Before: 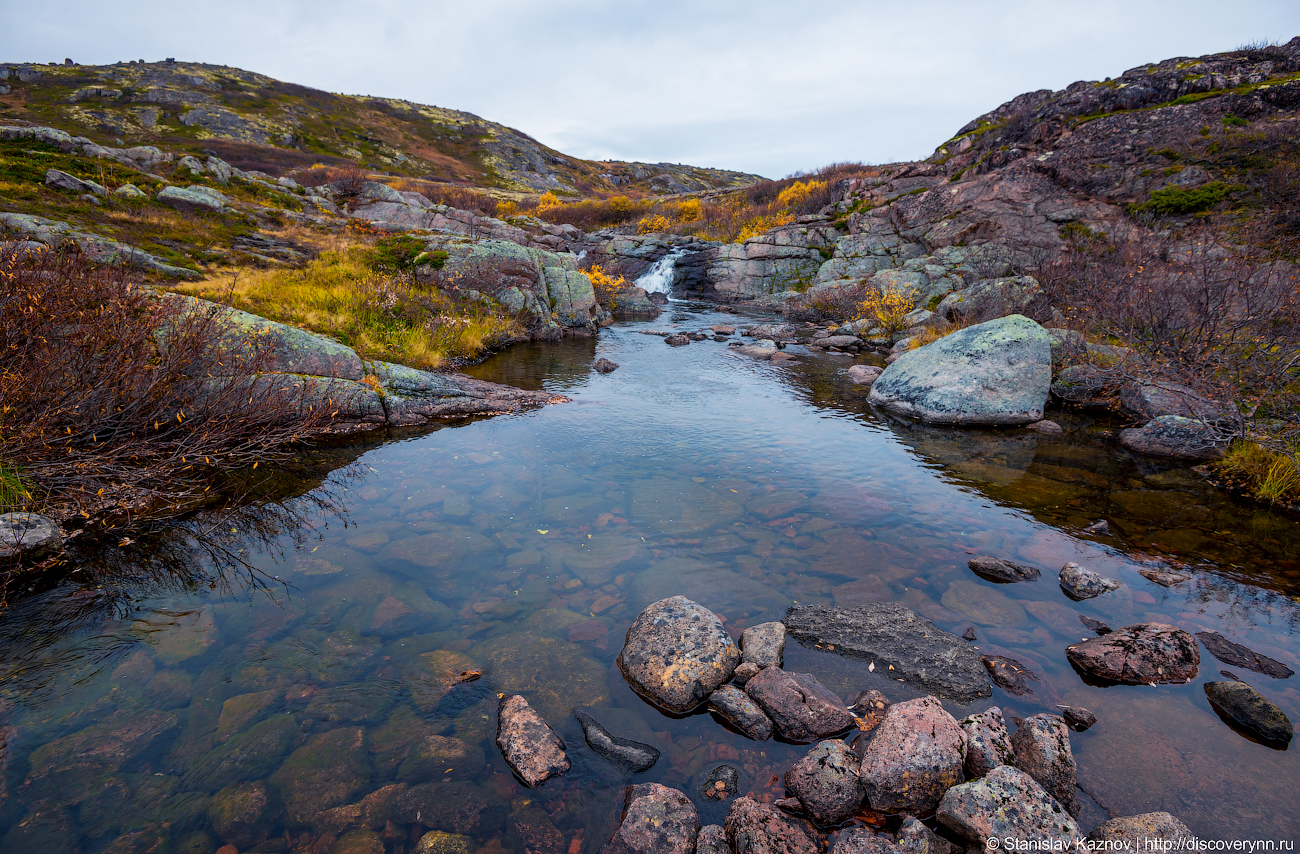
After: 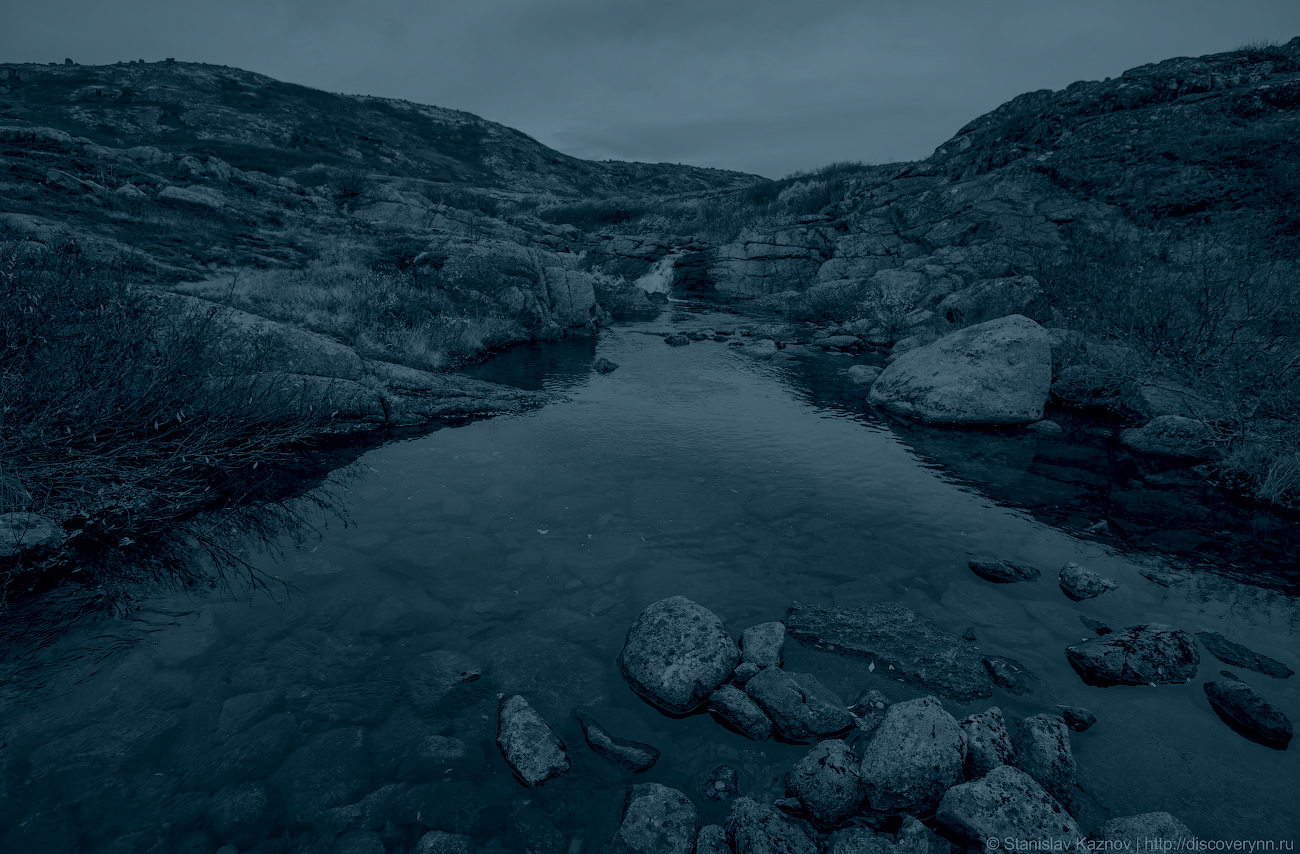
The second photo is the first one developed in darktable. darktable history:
shadows and highlights: on, module defaults
colorize: hue 194.4°, saturation 29%, source mix 61.75%, lightness 3.98%, version 1
